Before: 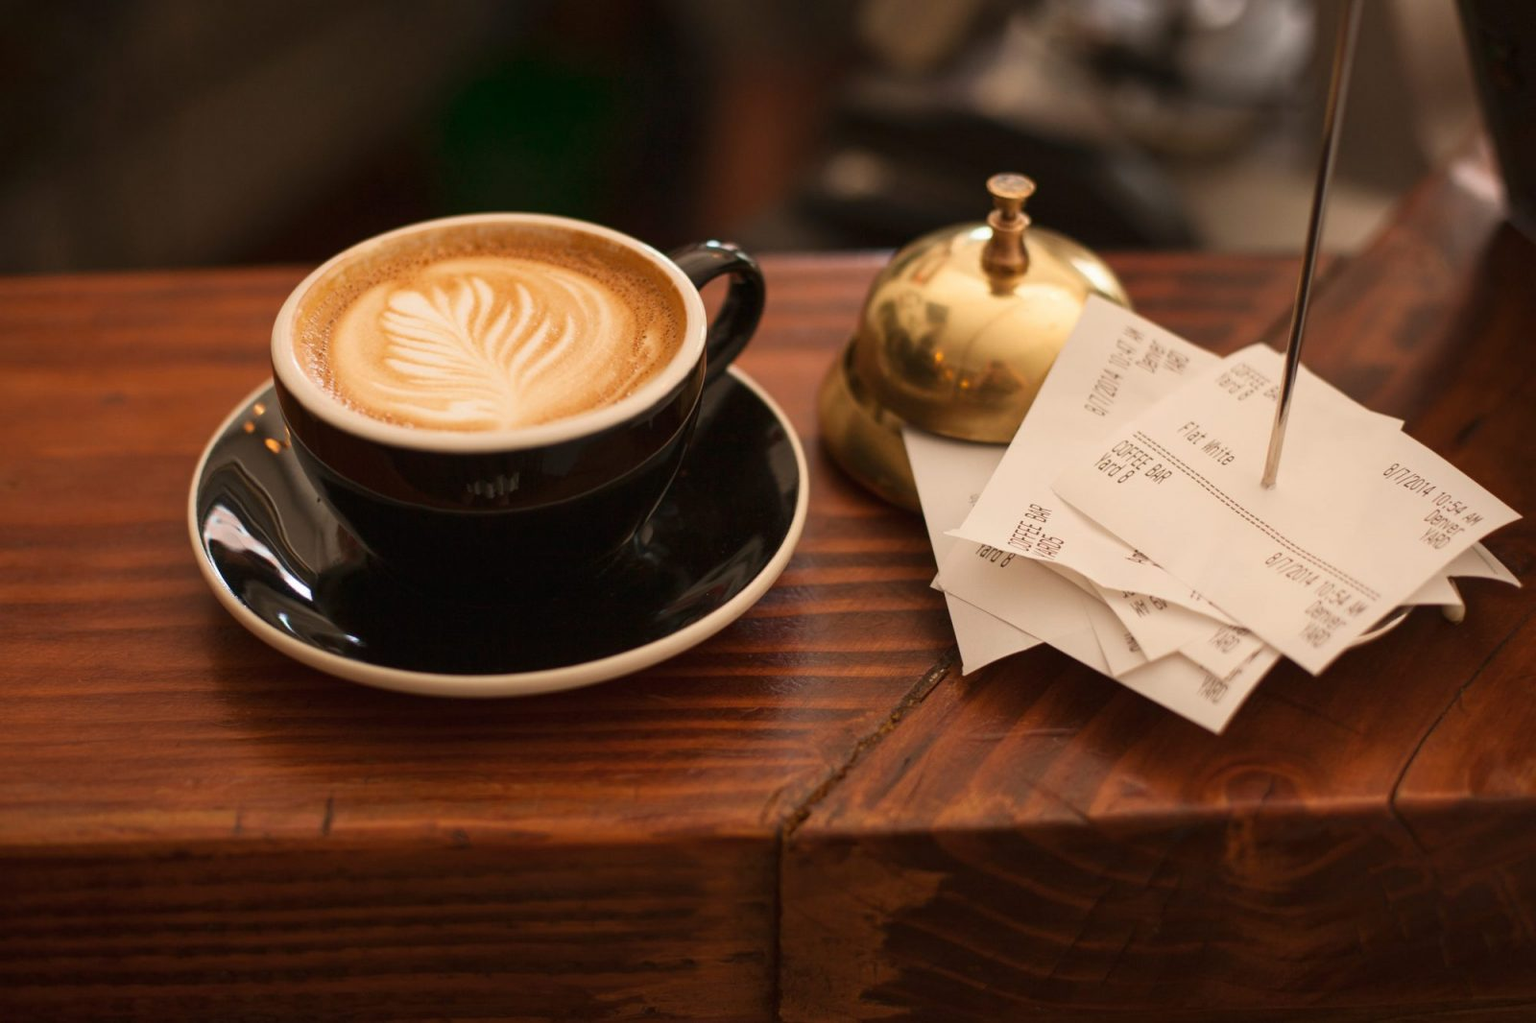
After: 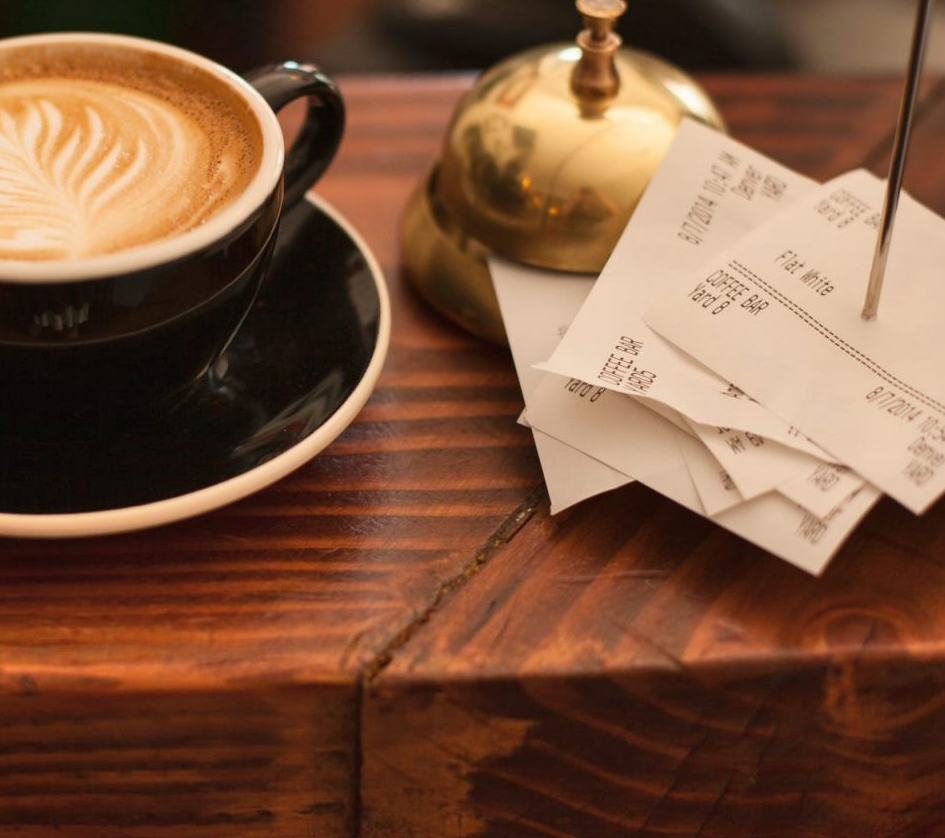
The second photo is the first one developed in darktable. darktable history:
crop and rotate: left 28.256%, top 17.734%, right 12.656%, bottom 3.573%
shadows and highlights: soften with gaussian
